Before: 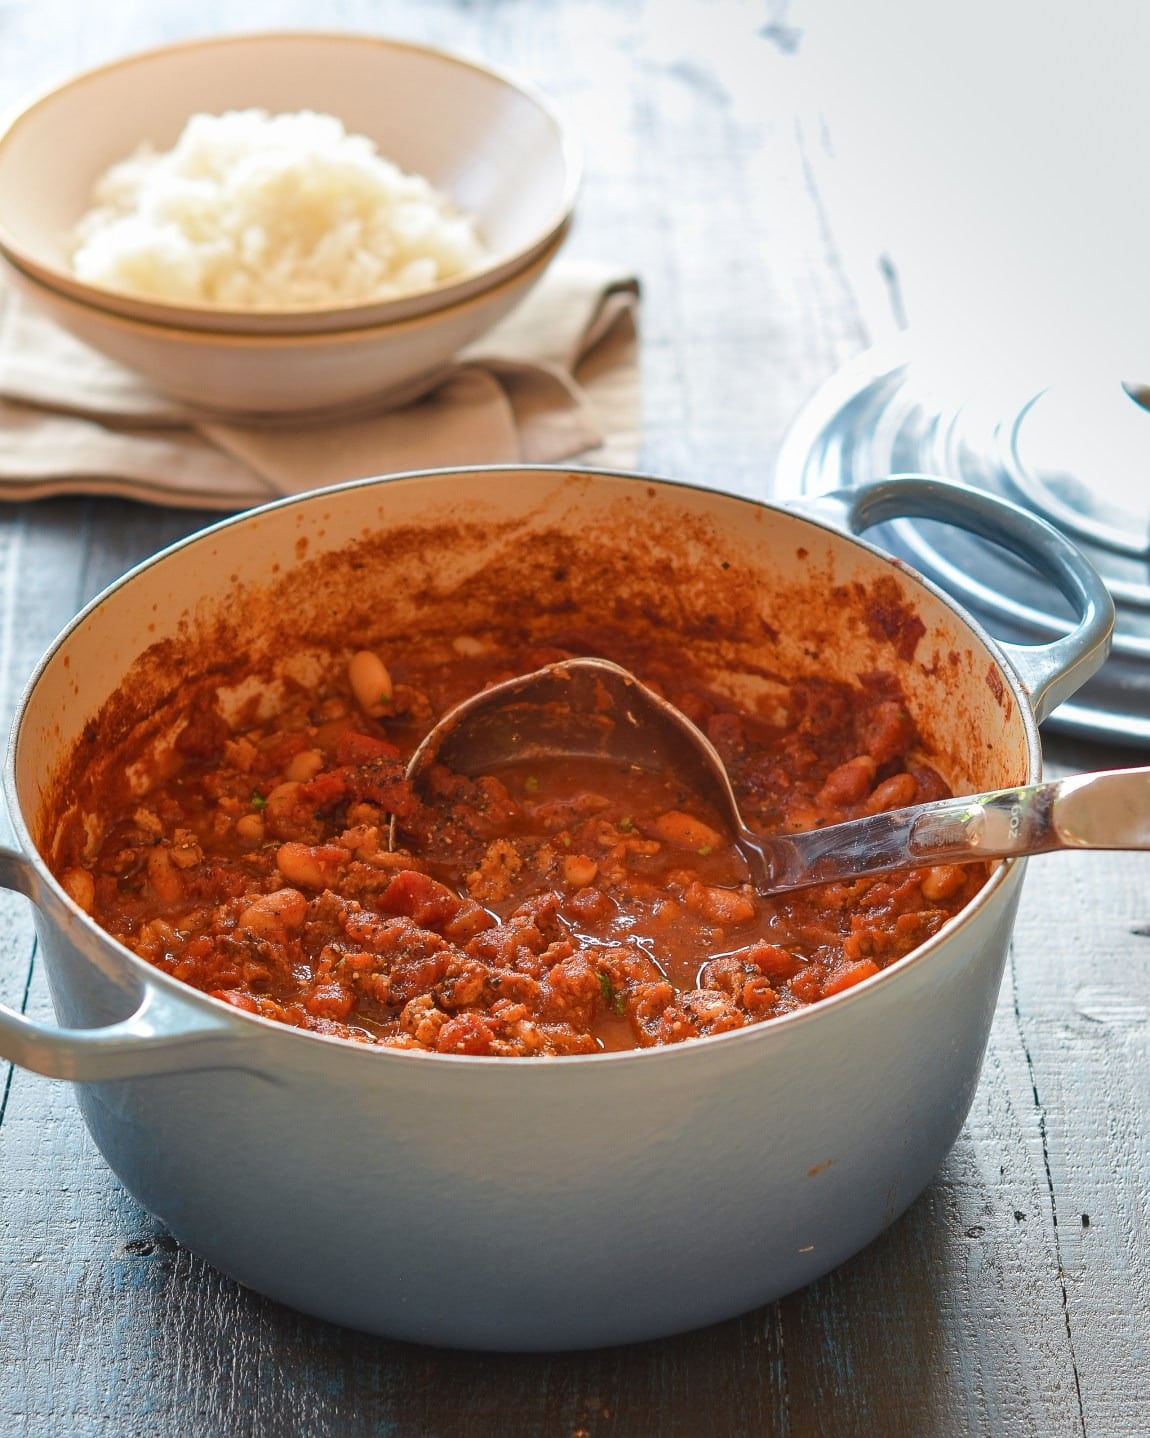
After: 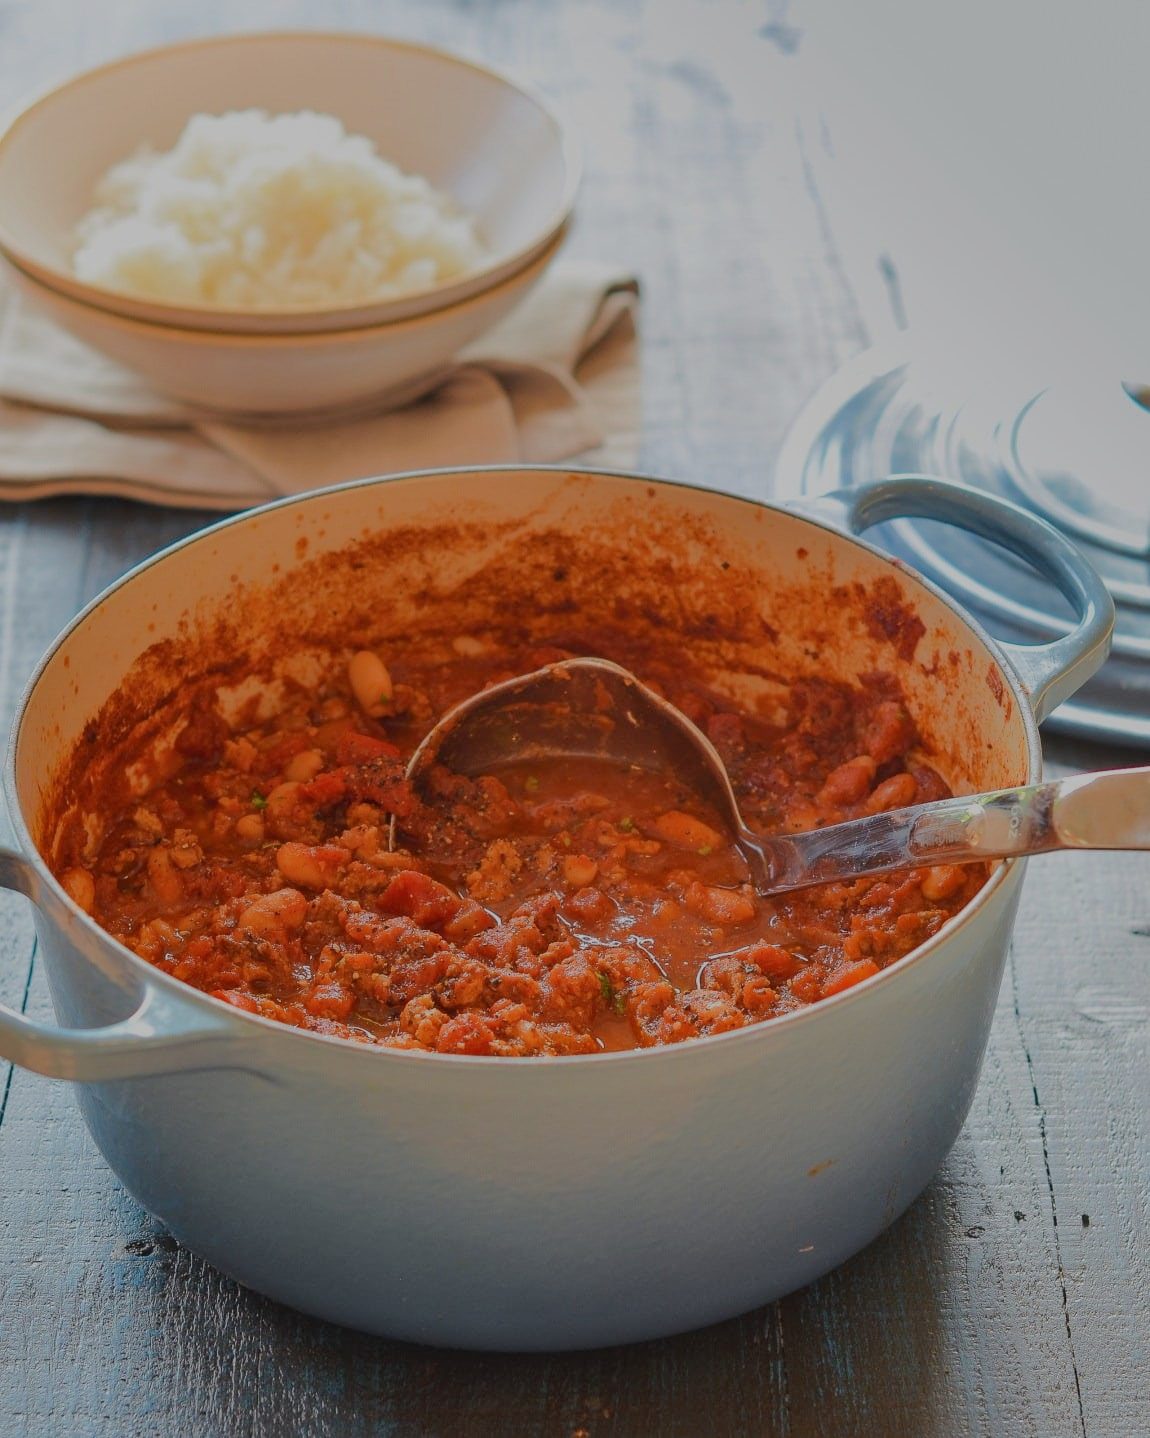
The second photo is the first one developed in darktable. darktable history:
tone equalizer: -8 EV -0.011 EV, -7 EV 0.033 EV, -6 EV -0.006 EV, -5 EV 0.005 EV, -4 EV -0.045 EV, -3 EV -0.239 EV, -2 EV -0.679 EV, -1 EV -0.996 EV, +0 EV -0.961 EV, edges refinement/feathering 500, mask exposure compensation -1.57 EV, preserve details no
